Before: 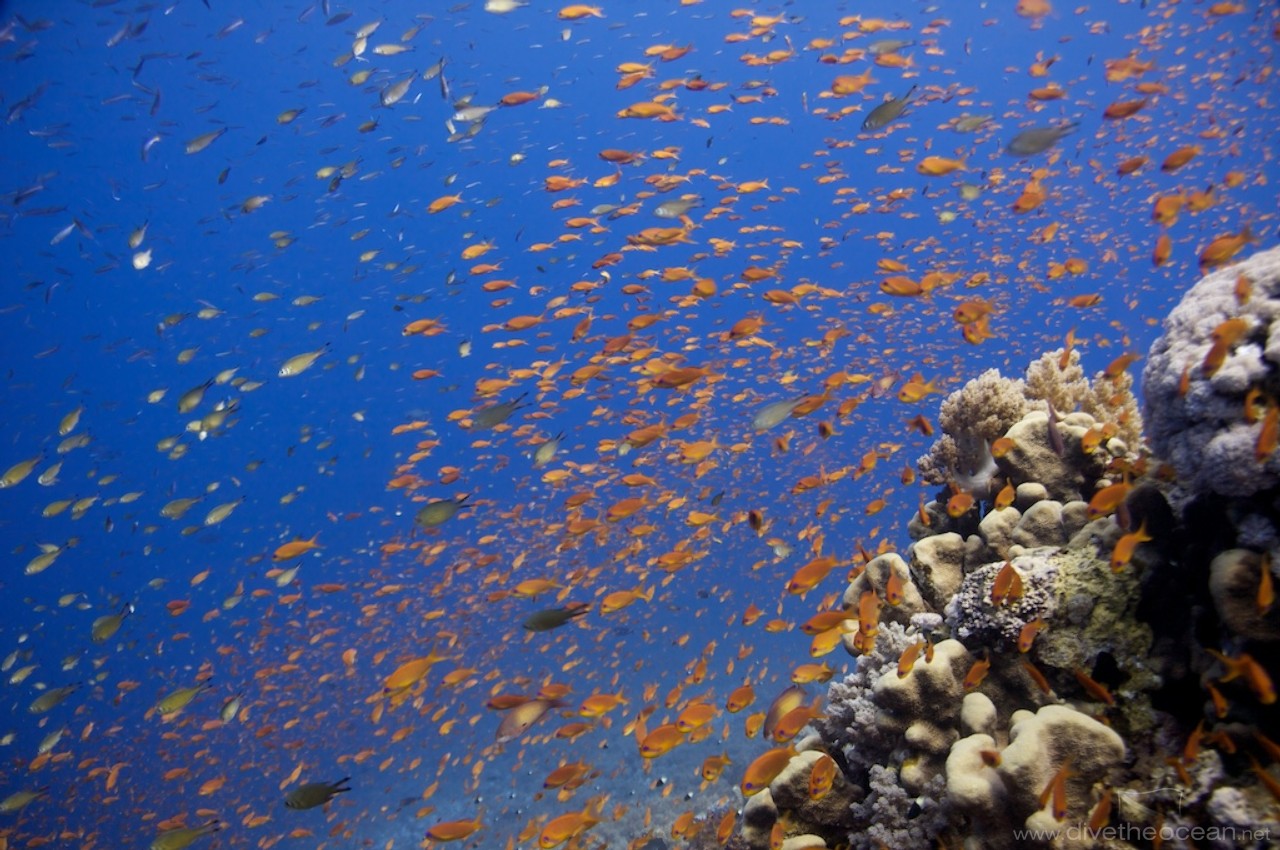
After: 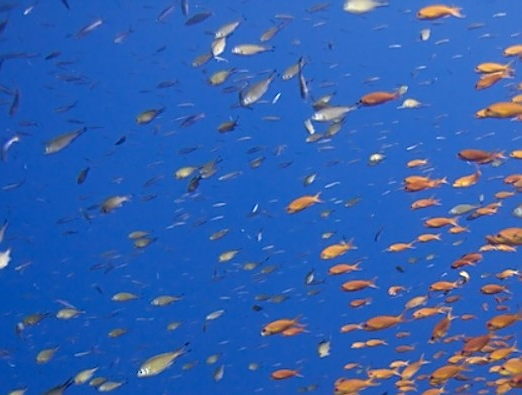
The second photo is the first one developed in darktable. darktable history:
sharpen: on, module defaults
crop and rotate: left 11.032%, top 0.107%, right 48.117%, bottom 53.337%
